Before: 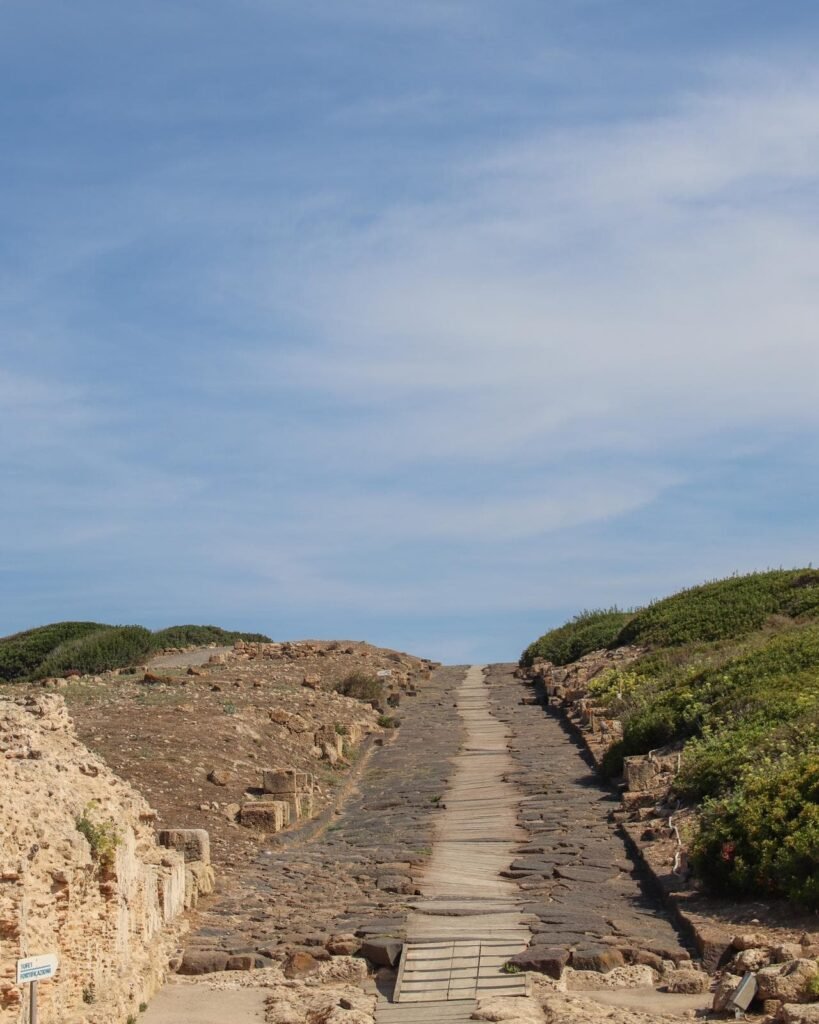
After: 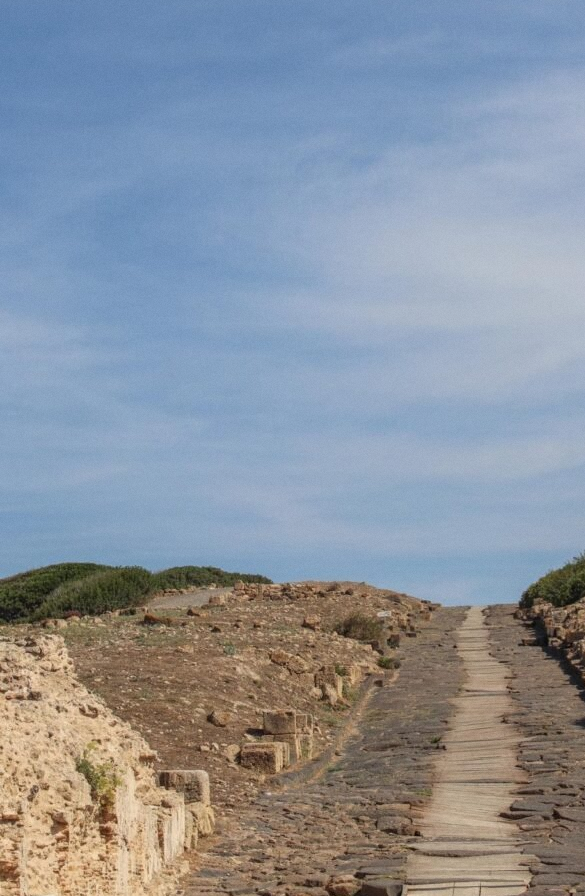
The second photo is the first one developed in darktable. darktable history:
exposure: exposure -0.05 EV
local contrast: detail 110%
crop: top 5.803%, right 27.864%, bottom 5.804%
grain: coarseness 0.09 ISO, strength 10%
